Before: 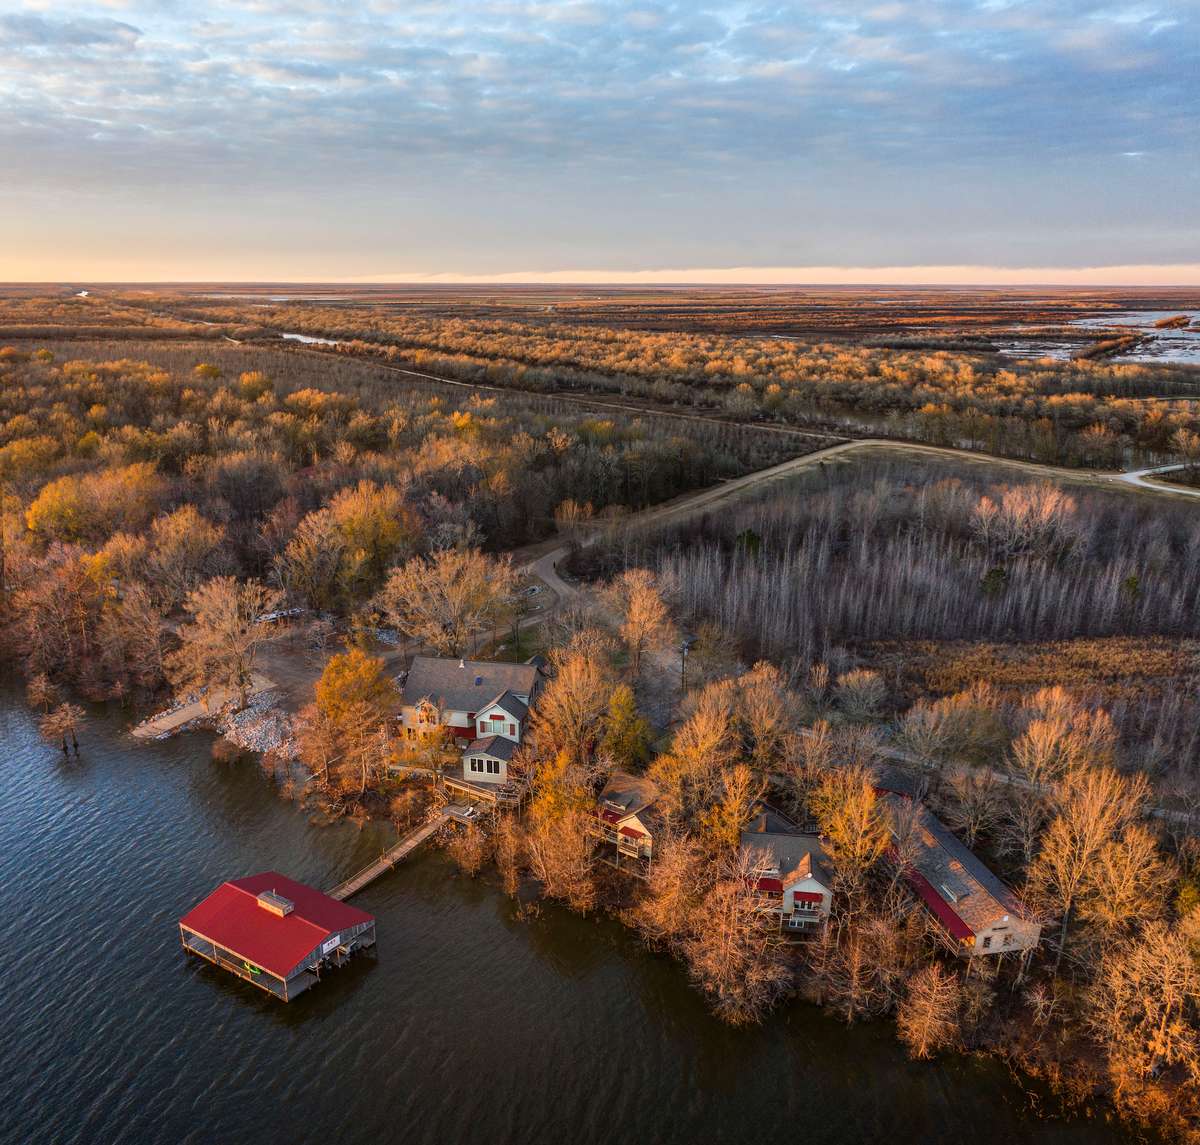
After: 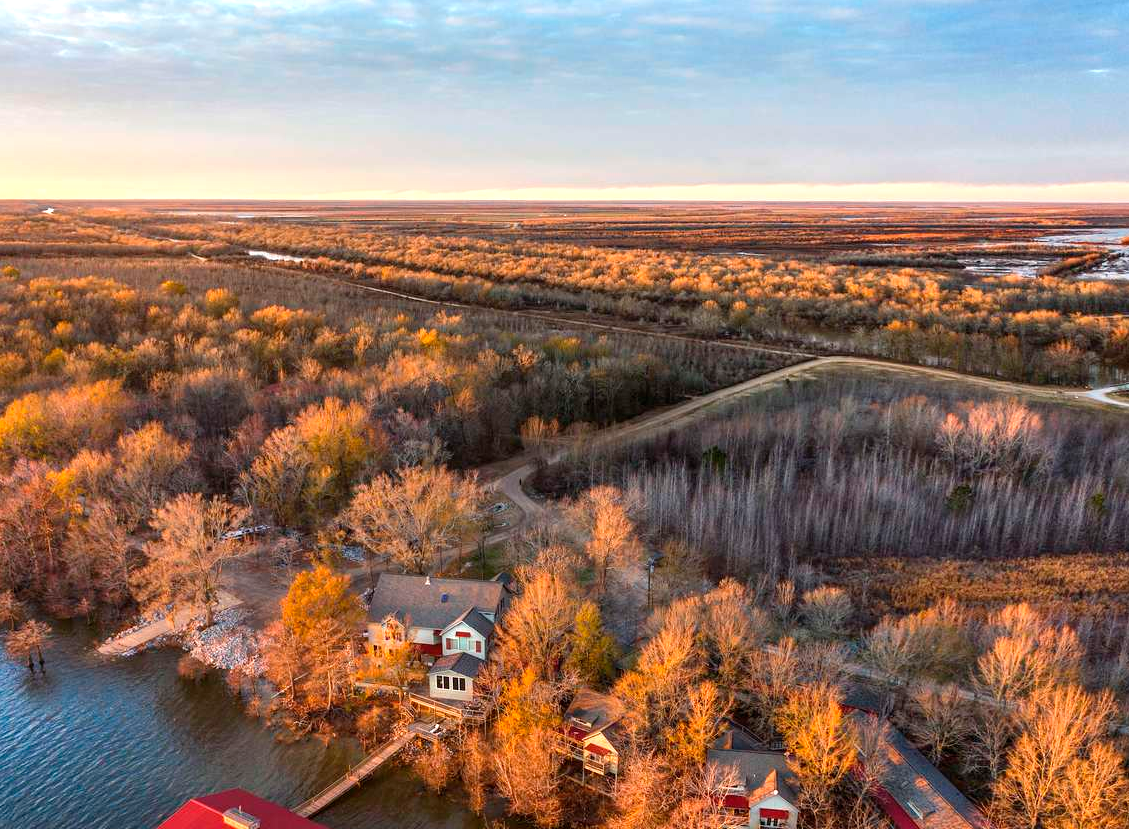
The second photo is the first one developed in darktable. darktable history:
exposure: exposure 0.497 EV, compensate highlight preservation false
crop: left 2.862%, top 7.27%, right 3.018%, bottom 20.256%
